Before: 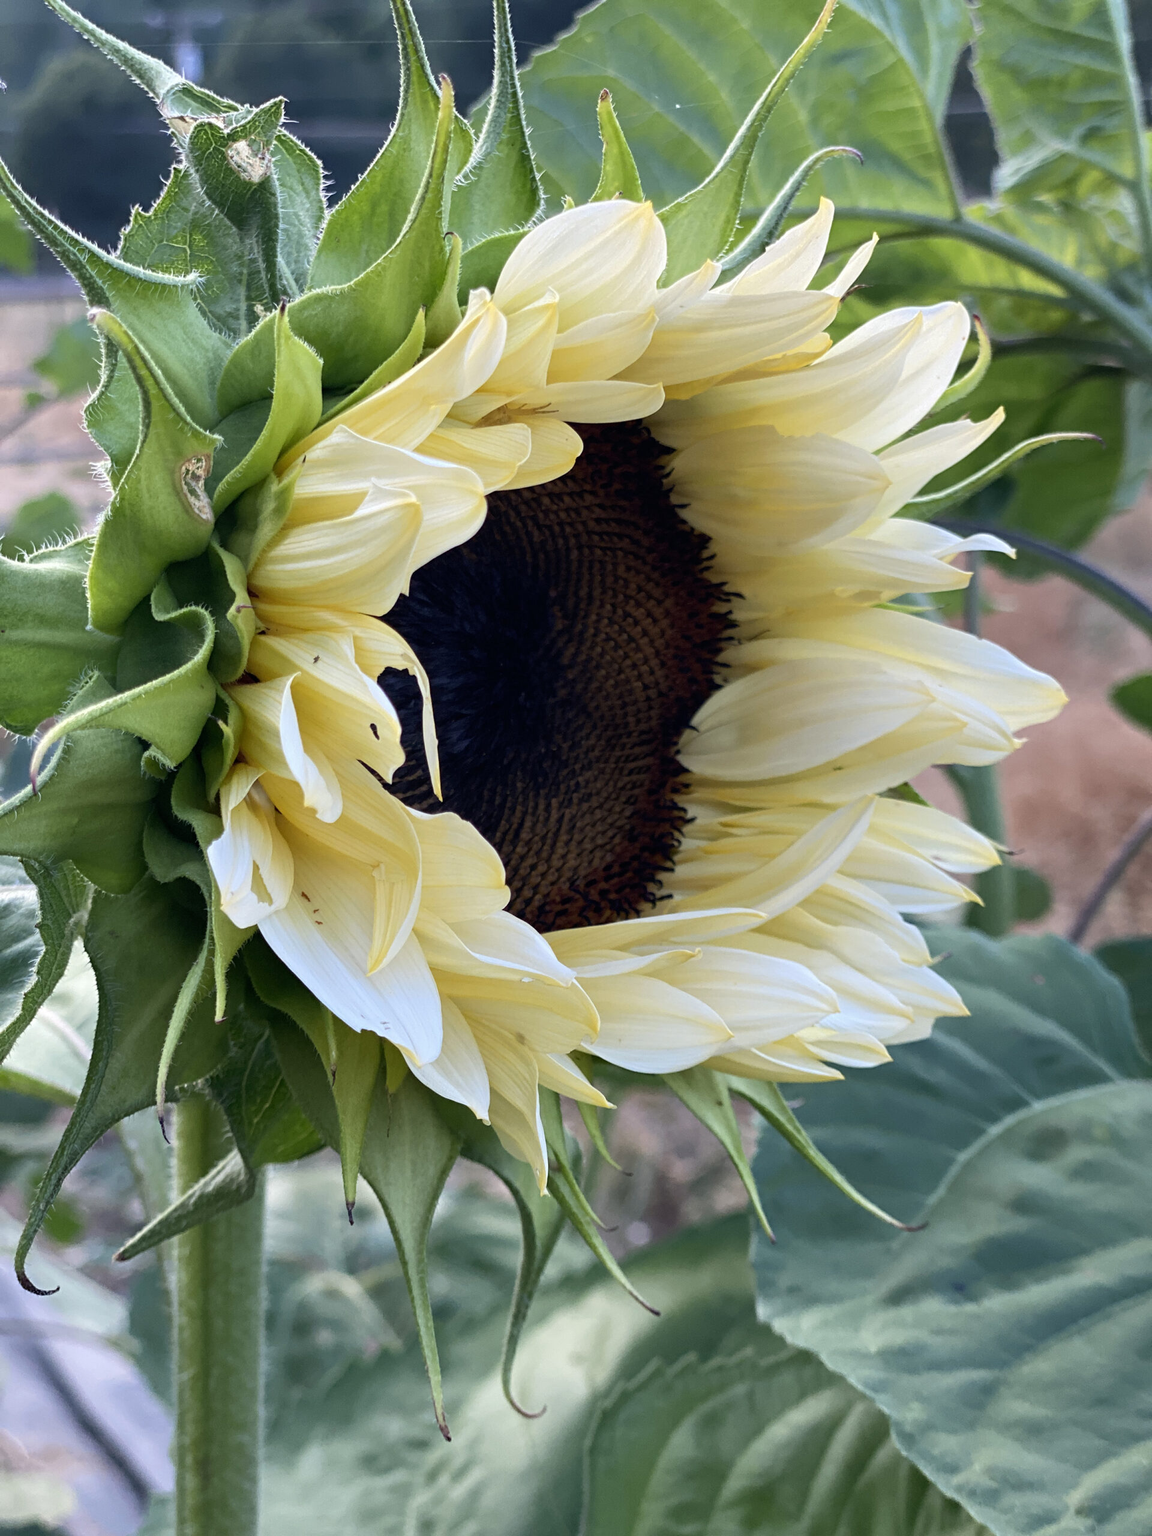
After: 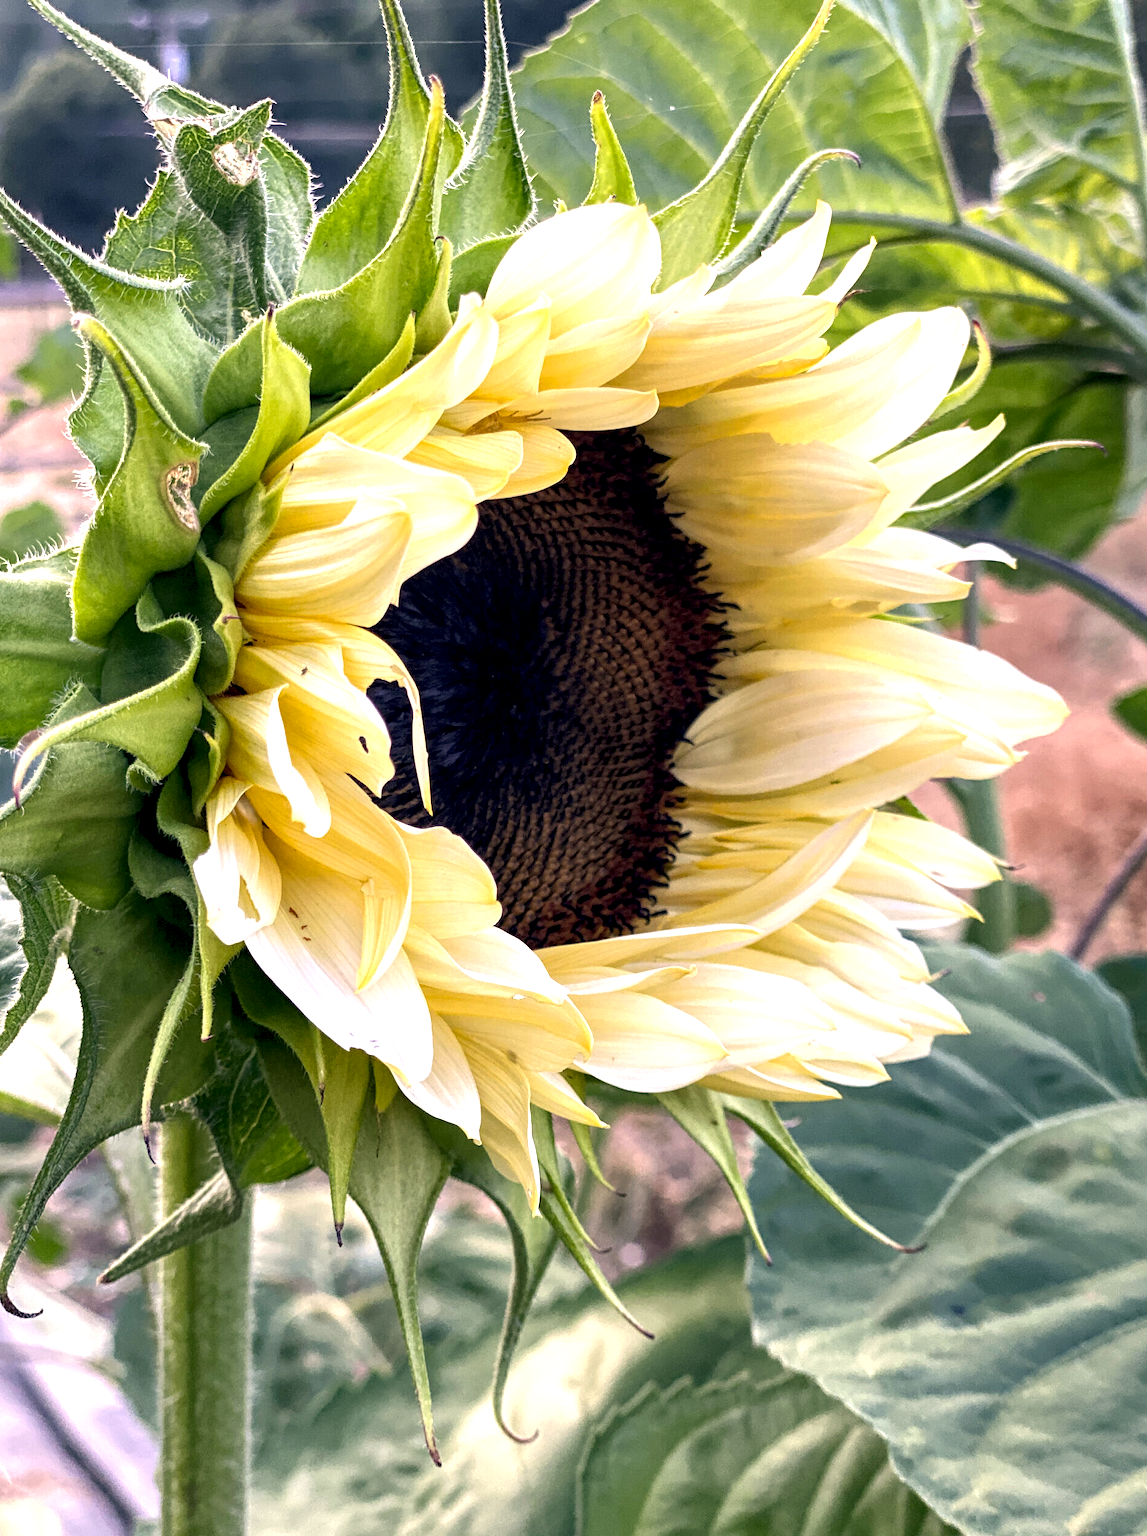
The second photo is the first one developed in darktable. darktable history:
local contrast: highlights 105%, shadows 98%, detail 199%, midtone range 0.2
exposure: exposure 0.606 EV, compensate exposure bias true, compensate highlight preservation false
crop and rotate: left 1.539%, right 0.528%, bottom 1.682%
color correction: highlights a* 11.85, highlights b* 11.66
